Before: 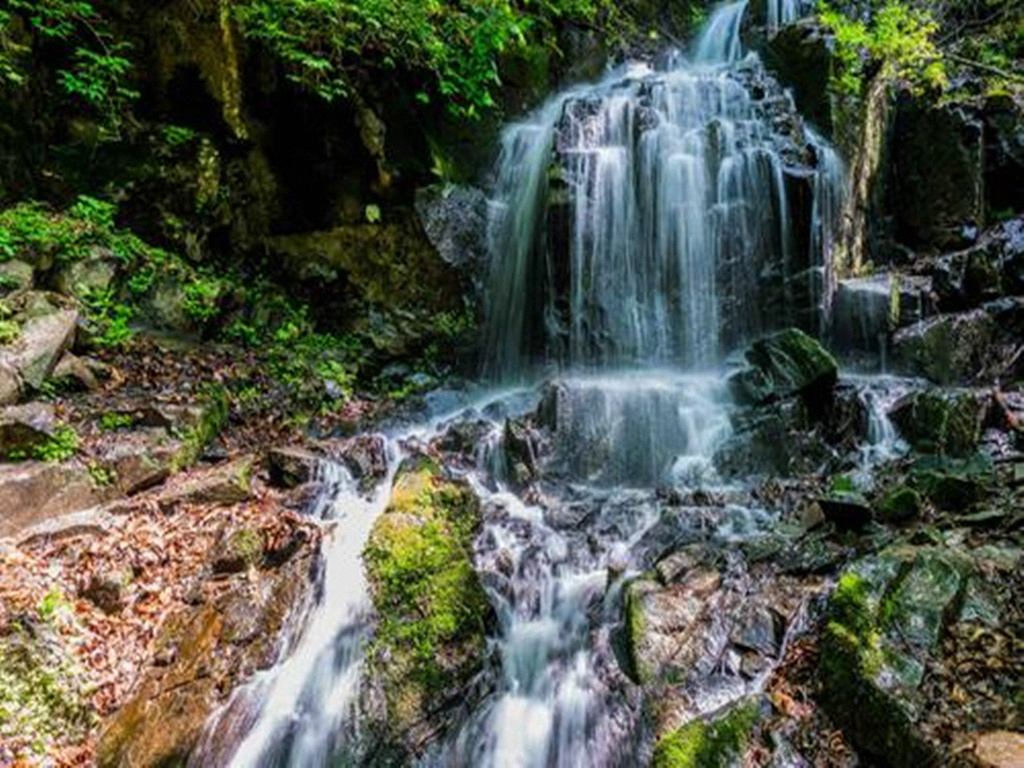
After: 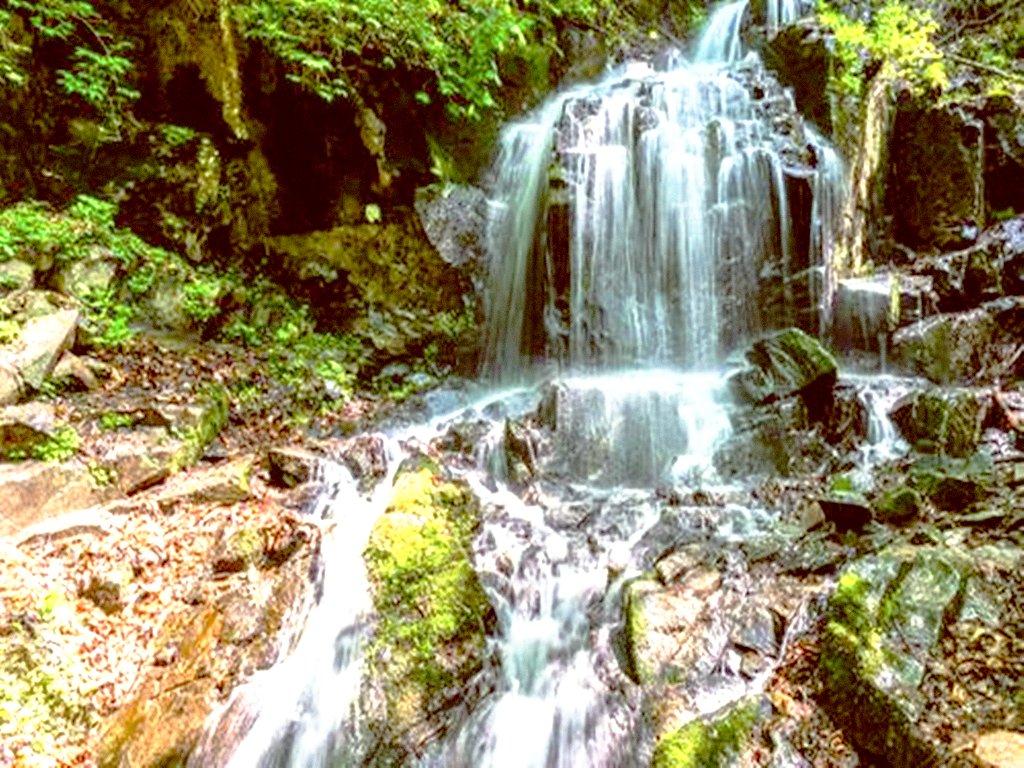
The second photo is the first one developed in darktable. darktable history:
exposure: exposure 1.16 EV, compensate exposure bias true, compensate highlight preservation false
tone curve: curves: ch0 [(0, 0) (0.003, 0.007) (0.011, 0.011) (0.025, 0.021) (0.044, 0.04) (0.069, 0.07) (0.1, 0.129) (0.136, 0.187) (0.177, 0.254) (0.224, 0.325) (0.277, 0.398) (0.335, 0.461) (0.399, 0.513) (0.468, 0.571) (0.543, 0.624) (0.623, 0.69) (0.709, 0.777) (0.801, 0.86) (0.898, 0.953) (1, 1)], preserve colors none
color balance: lift [1.001, 1.007, 1, 0.993], gamma [1.023, 1.026, 1.01, 0.974], gain [0.964, 1.059, 1.073, 0.927]
